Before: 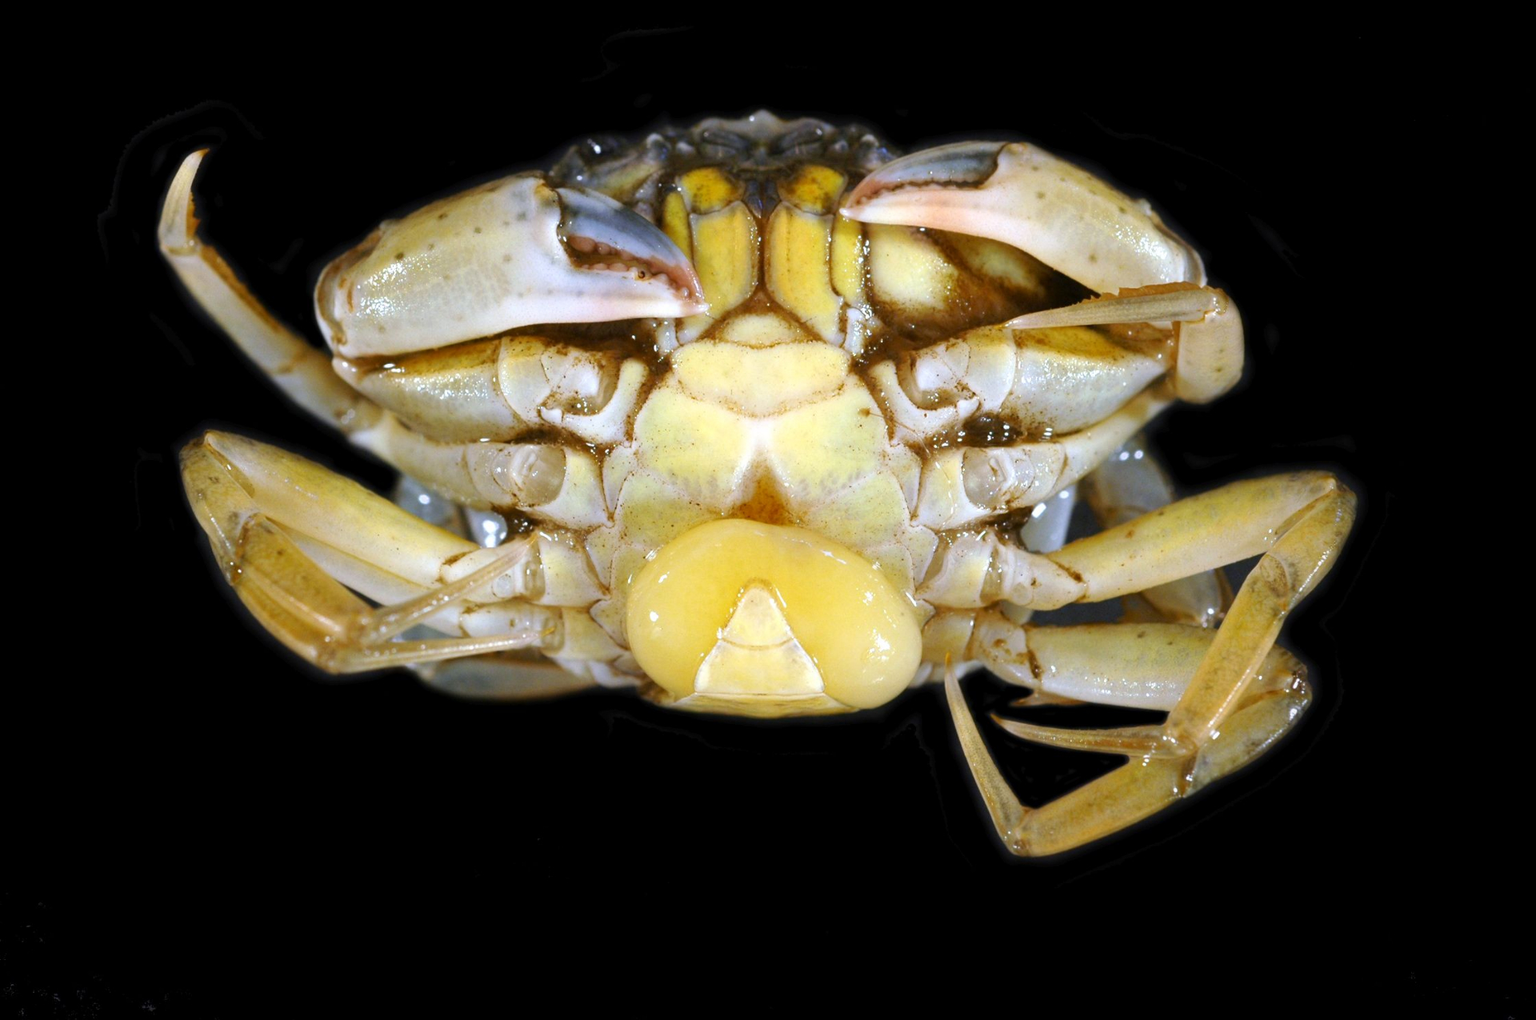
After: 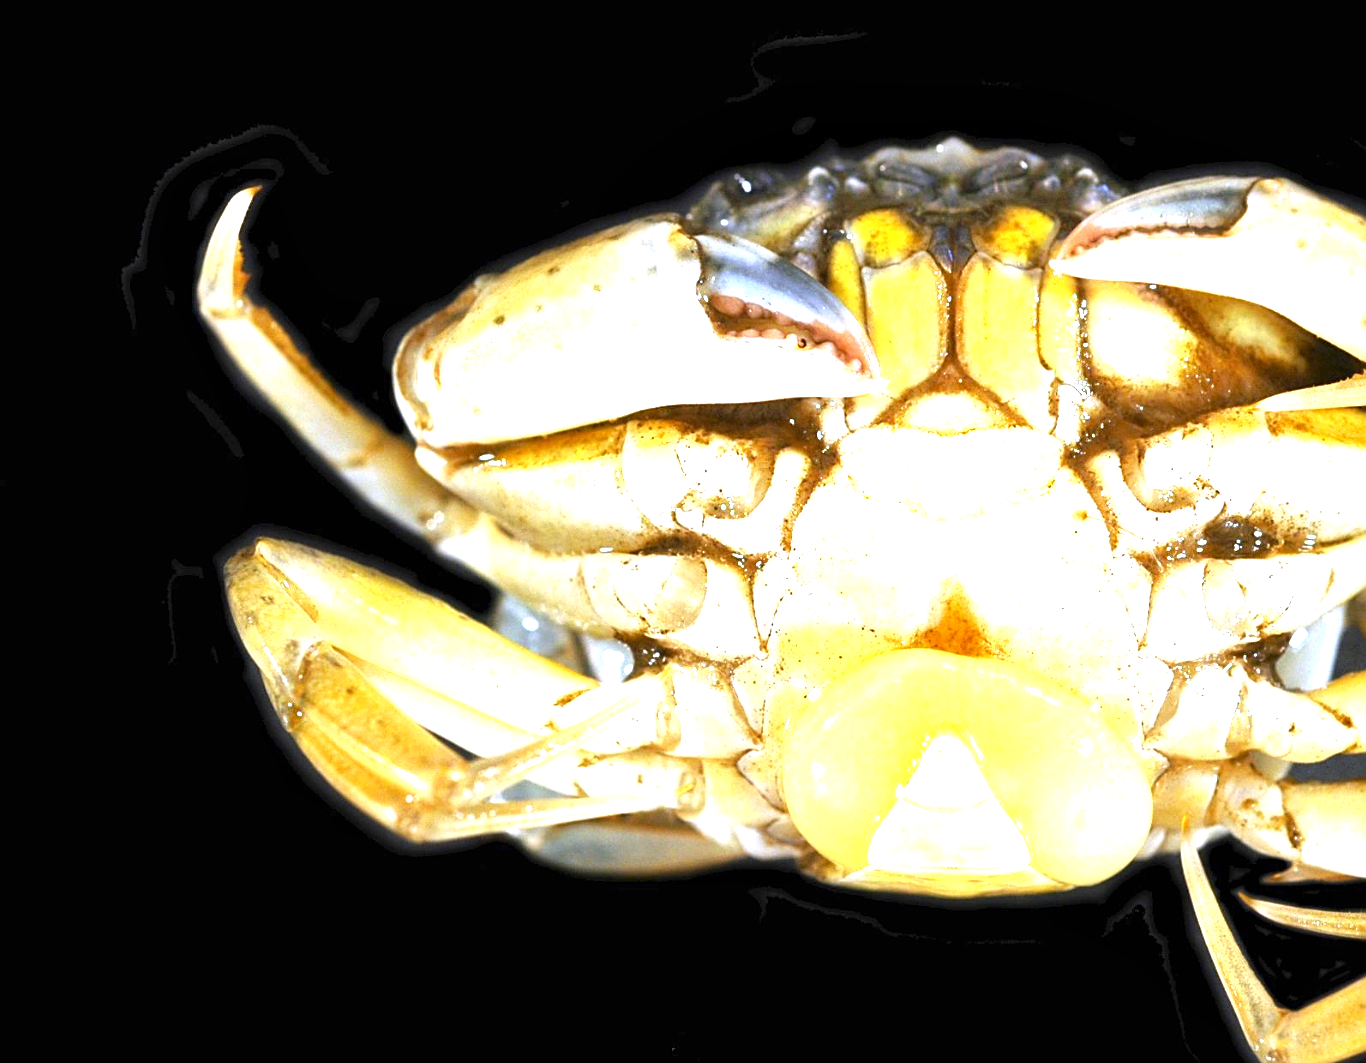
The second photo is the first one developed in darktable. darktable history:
exposure: black level correction 0, exposure 1.584 EV, compensate exposure bias true, compensate highlight preservation false
local contrast: mode bilateral grid, contrast 20, coarseness 49, detail 120%, midtone range 0.2
sharpen: radius 1.921
crop: right 28.843%, bottom 16.607%
